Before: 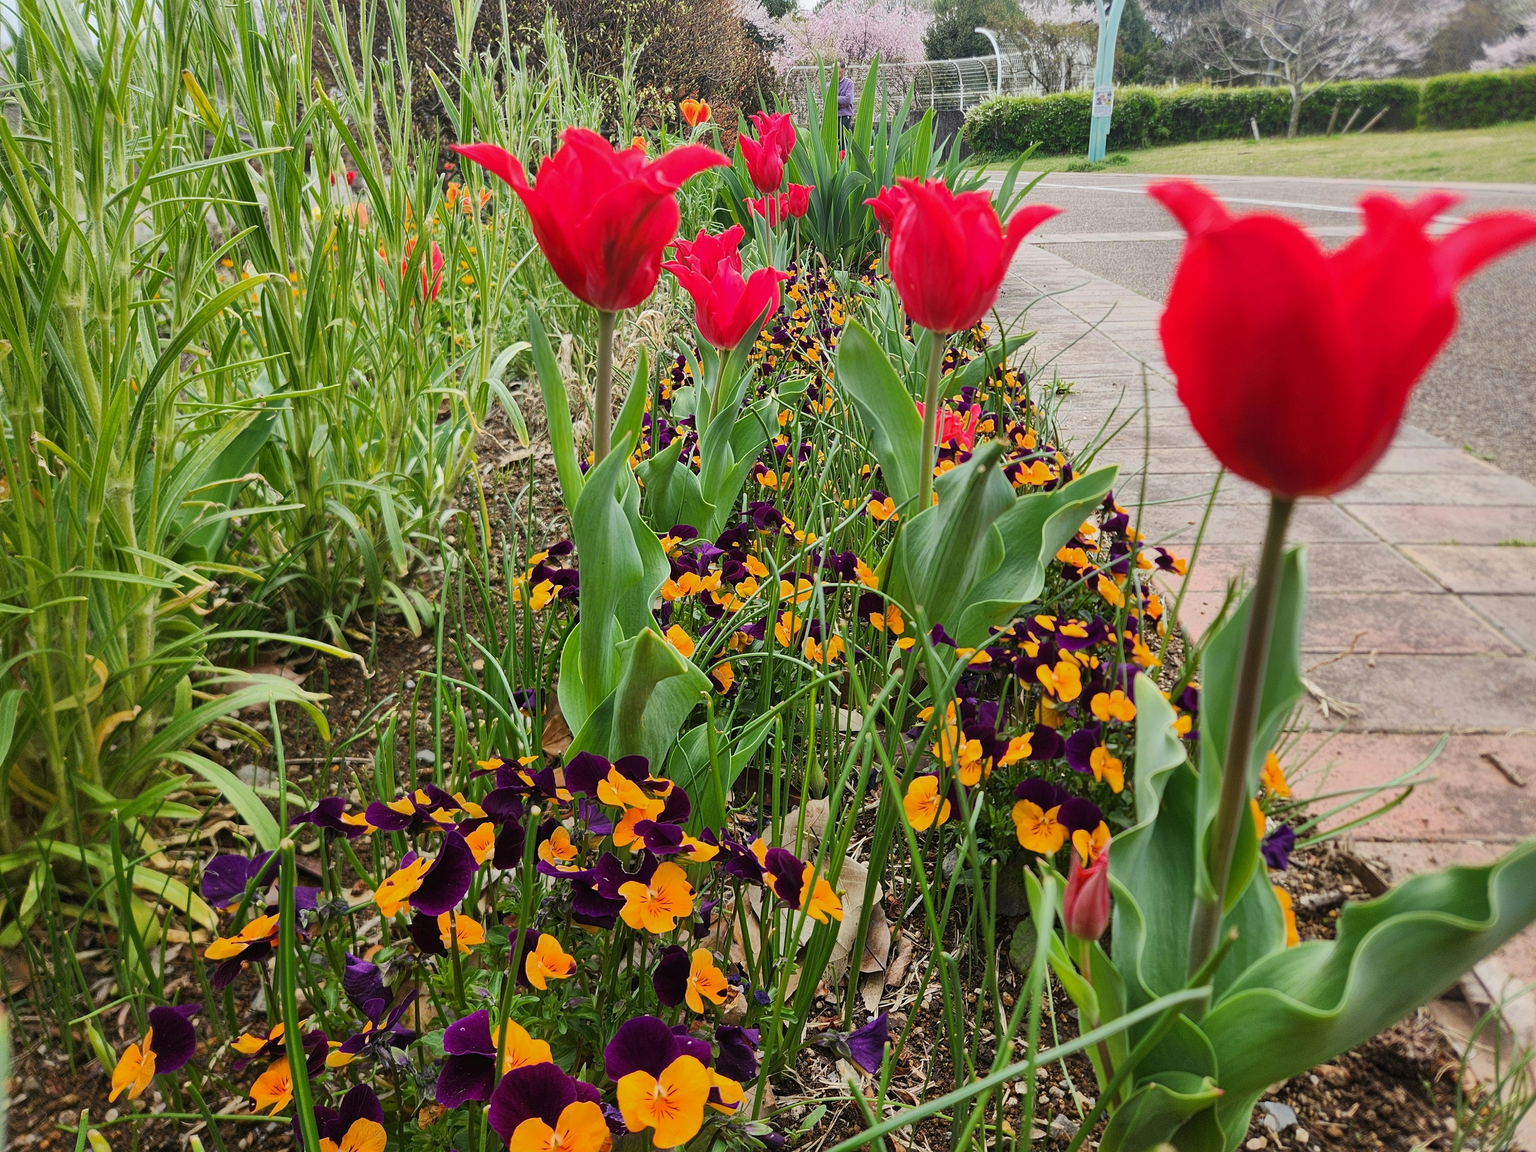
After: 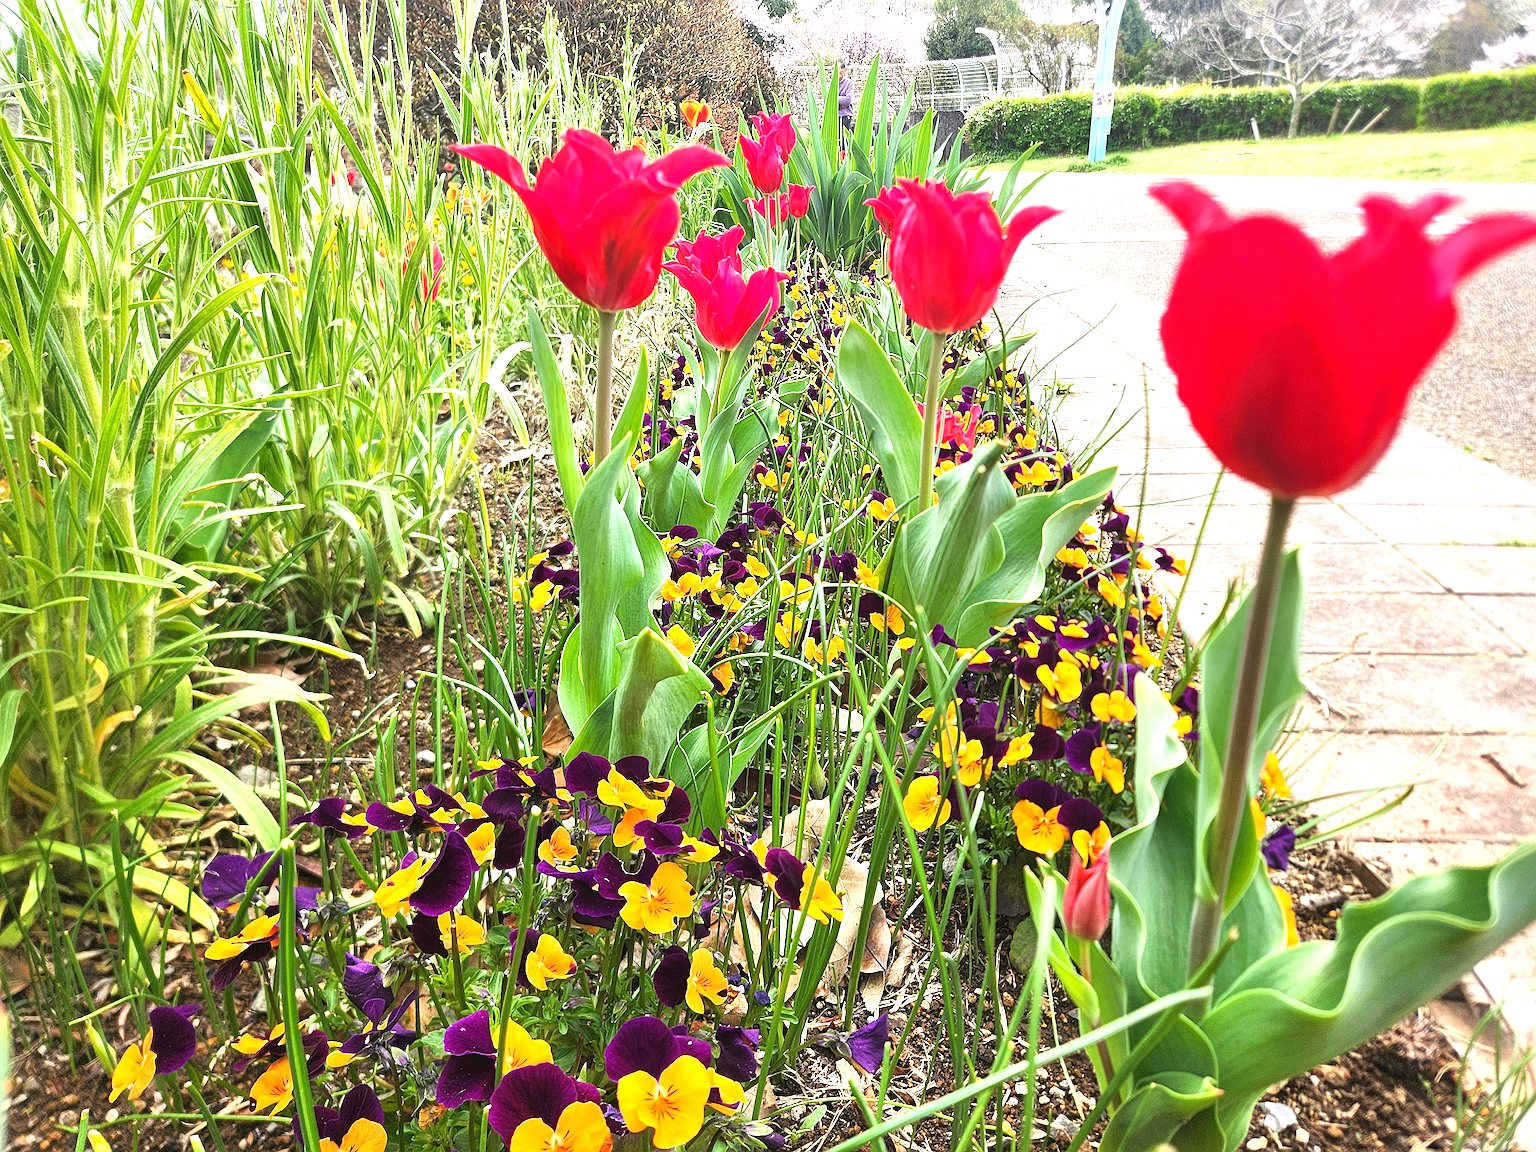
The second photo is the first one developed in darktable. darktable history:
exposure: black level correction 0, exposure 1.35 EV, compensate exposure bias true, compensate highlight preservation false
sharpen: on, module defaults
